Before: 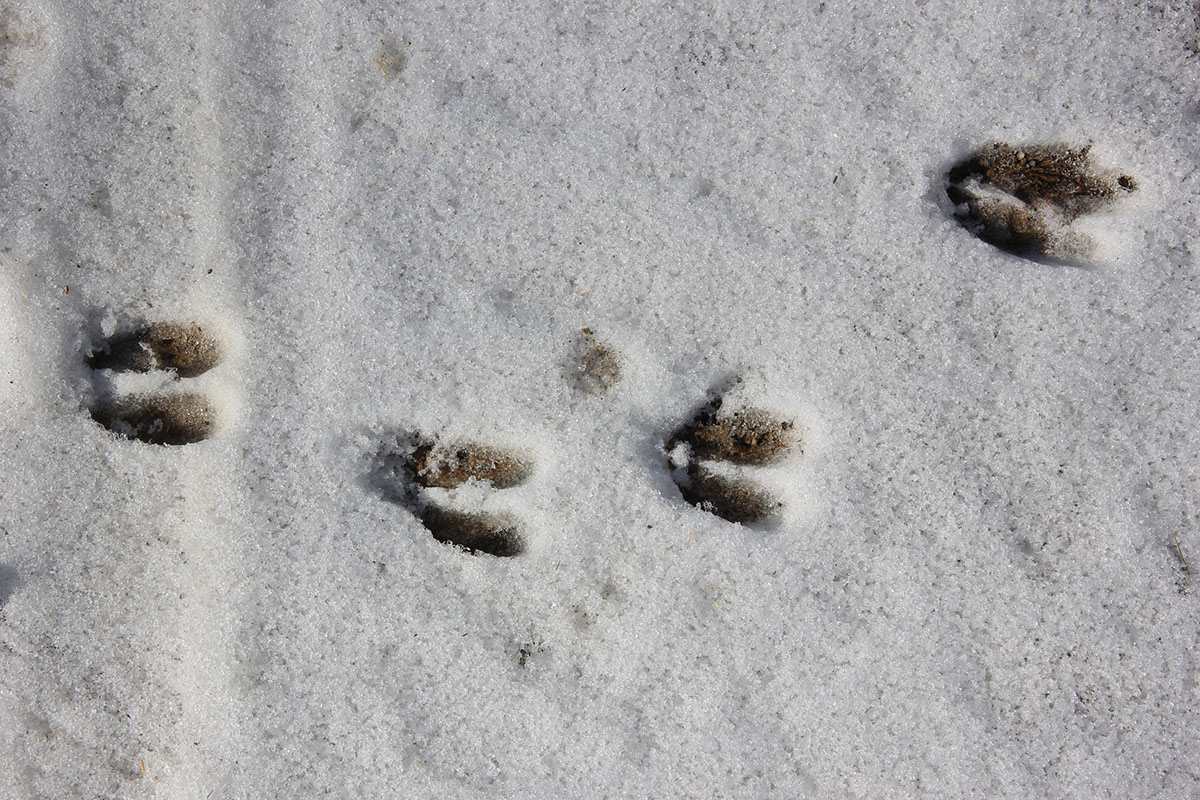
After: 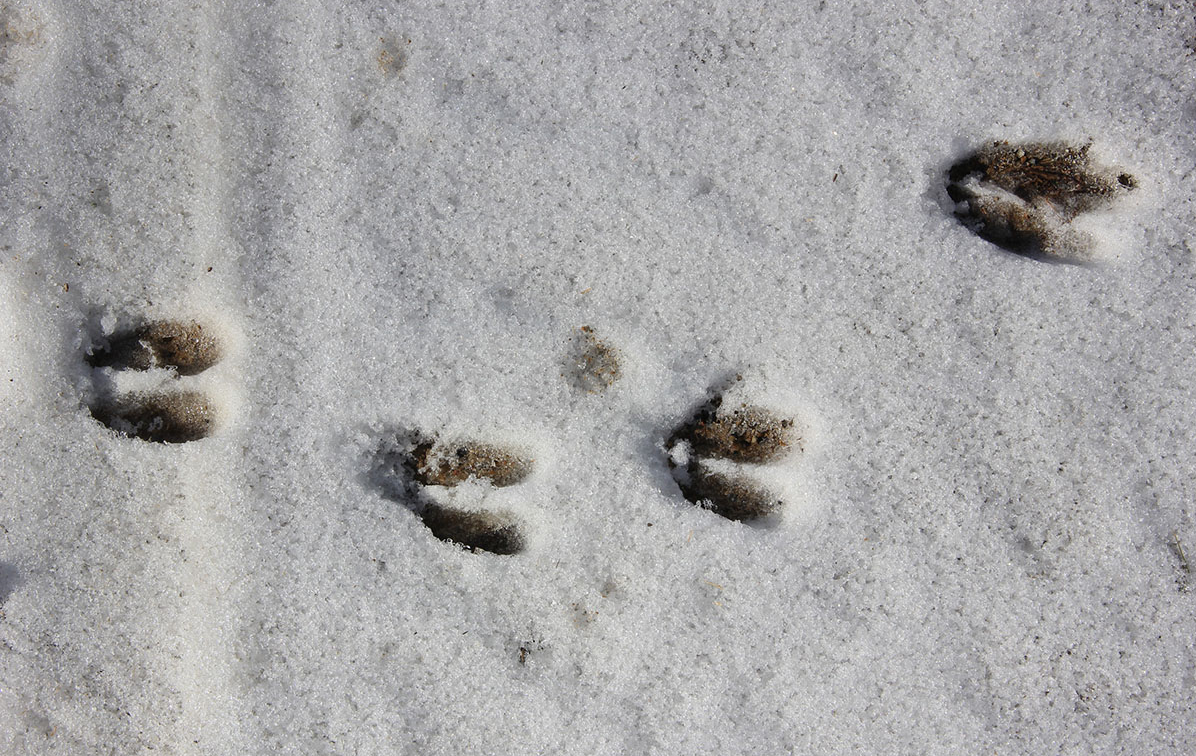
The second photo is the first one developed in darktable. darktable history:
crop: top 0.375%, right 0.265%, bottom 5.086%
